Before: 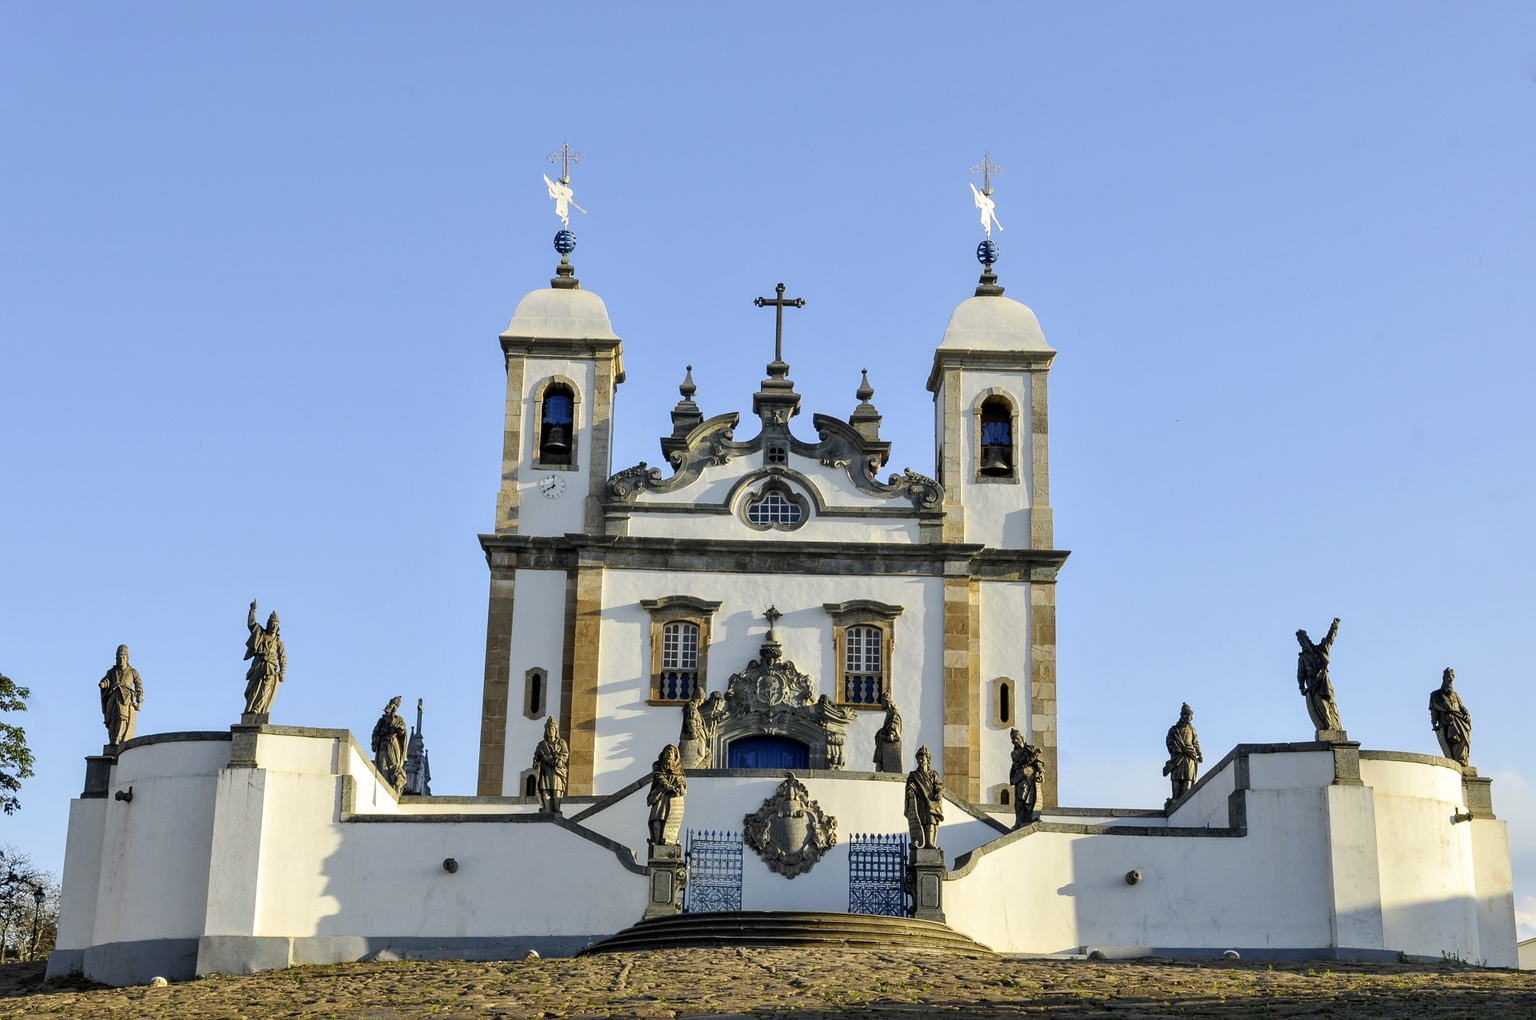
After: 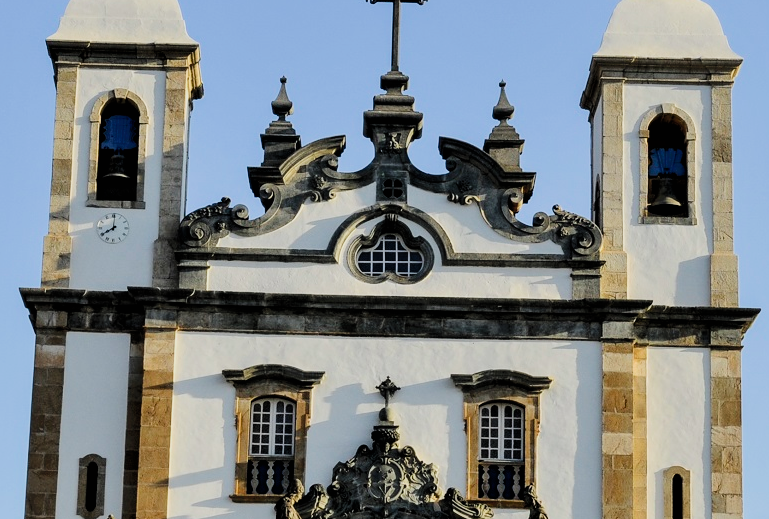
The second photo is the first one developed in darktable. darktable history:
filmic rgb: black relative exposure -5.09 EV, white relative exposure 3.95 EV, threshold 5.97 EV, hardness 2.88, contrast 1.299, highlights saturation mix -8.86%, enable highlight reconstruction true
shadows and highlights: shadows 61.69, white point adjustment 0.373, highlights -34.04, compress 83.66%
crop: left 30.15%, top 29.816%, right 29.776%, bottom 29.454%
